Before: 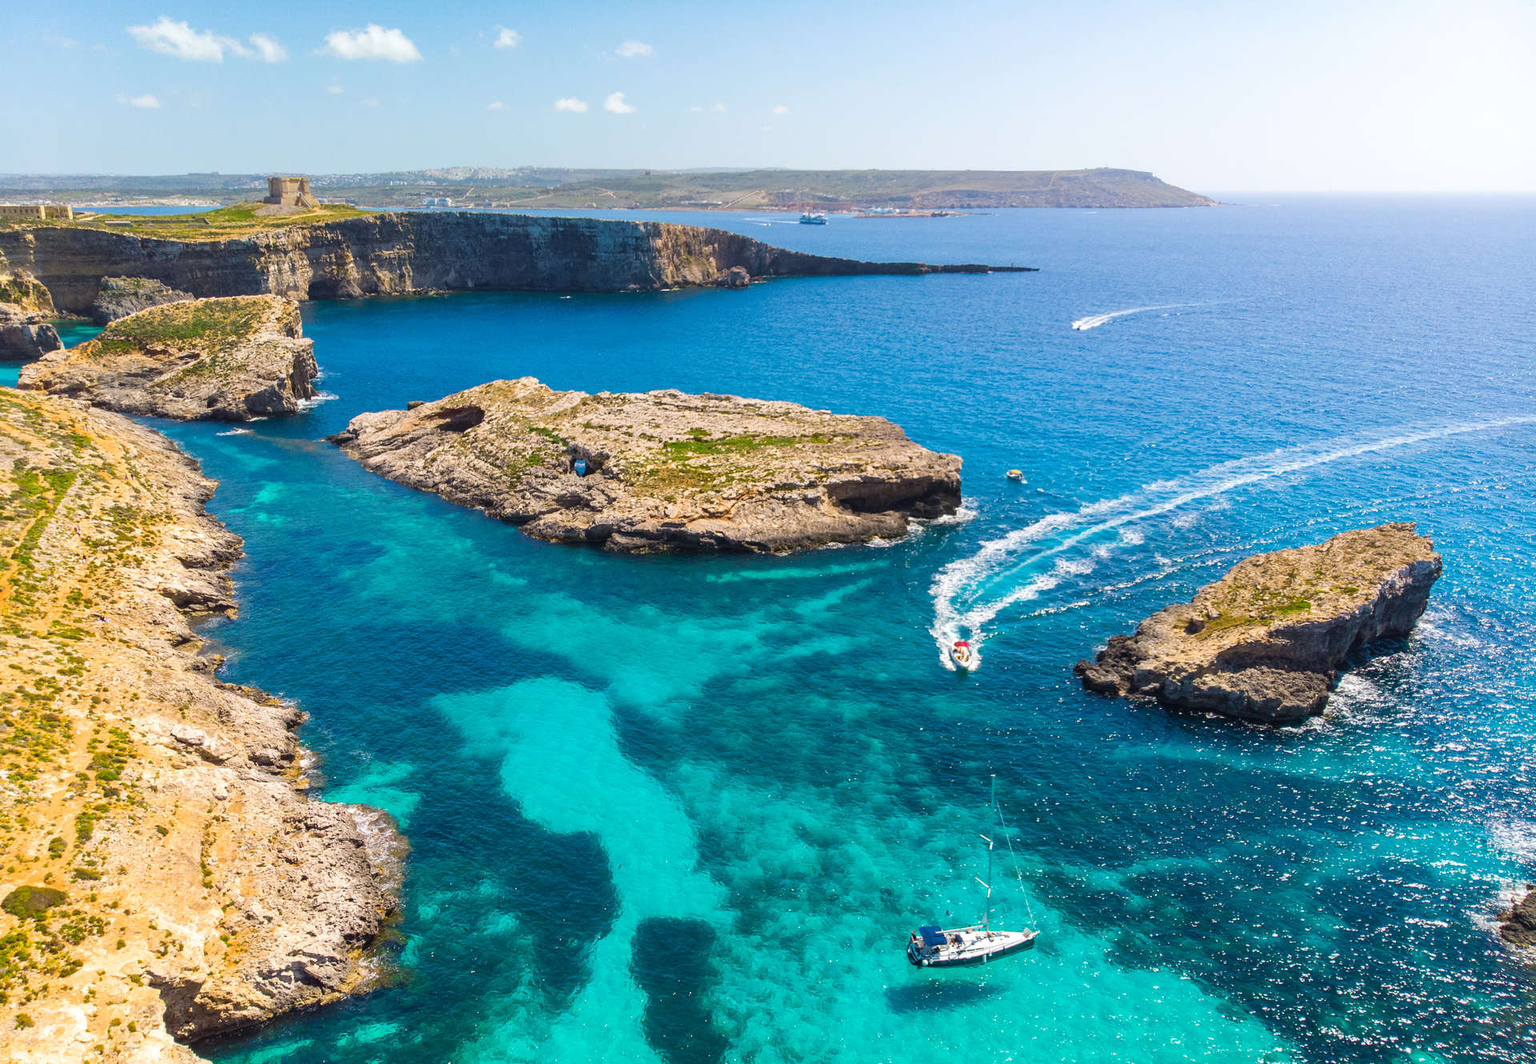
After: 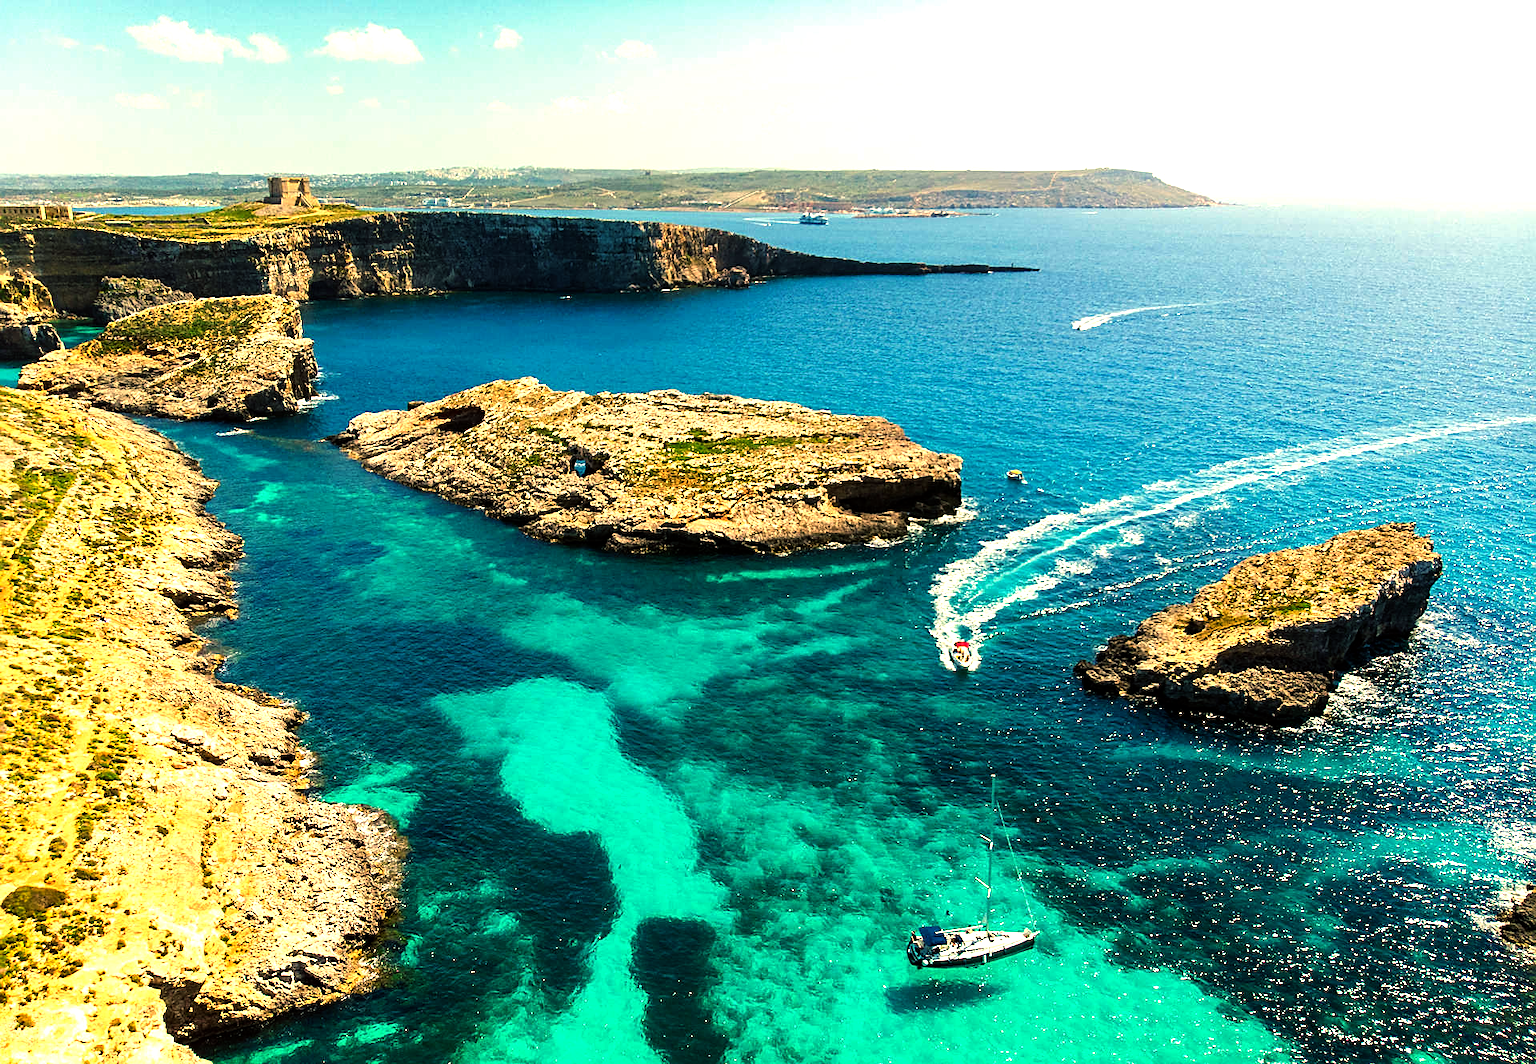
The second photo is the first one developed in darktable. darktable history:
tone equalizer: -8 EV -0.417 EV, -7 EV -0.389 EV, -6 EV -0.333 EV, -5 EV -0.222 EV, -3 EV 0.222 EV, -2 EV 0.333 EV, -1 EV 0.389 EV, +0 EV 0.417 EV, edges refinement/feathering 500, mask exposure compensation -1.57 EV, preserve details no
sharpen: on, module defaults
color balance: mode lift, gamma, gain (sRGB), lift [1.014, 0.966, 0.918, 0.87], gamma [0.86, 0.734, 0.918, 0.976], gain [1.063, 1.13, 1.063, 0.86]
